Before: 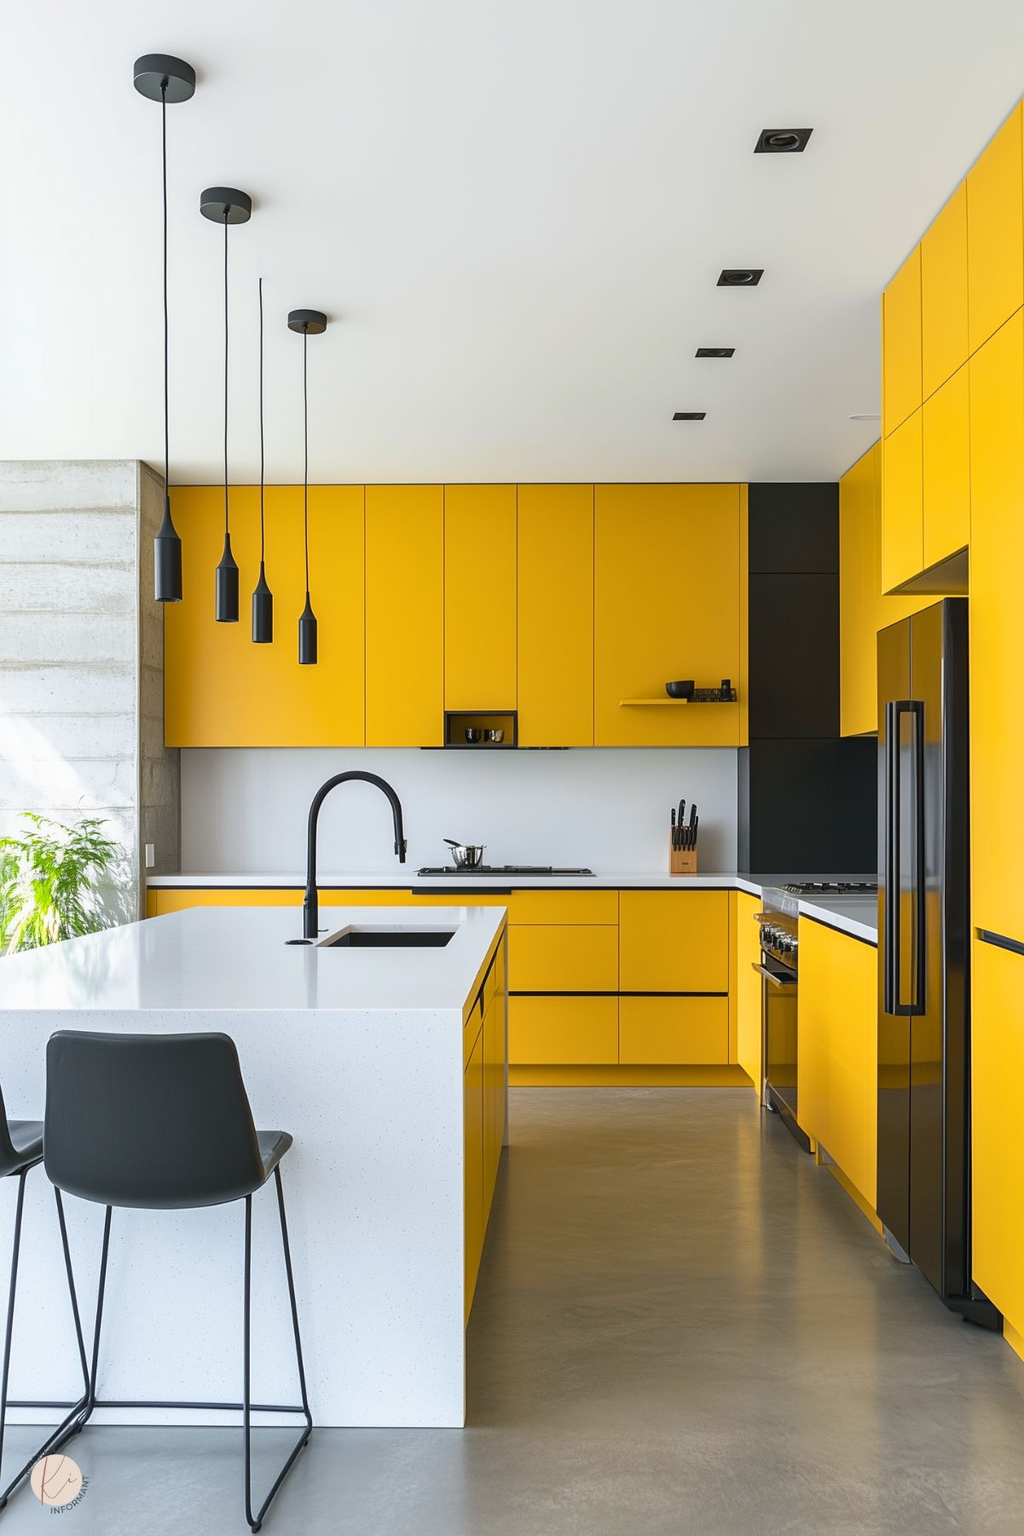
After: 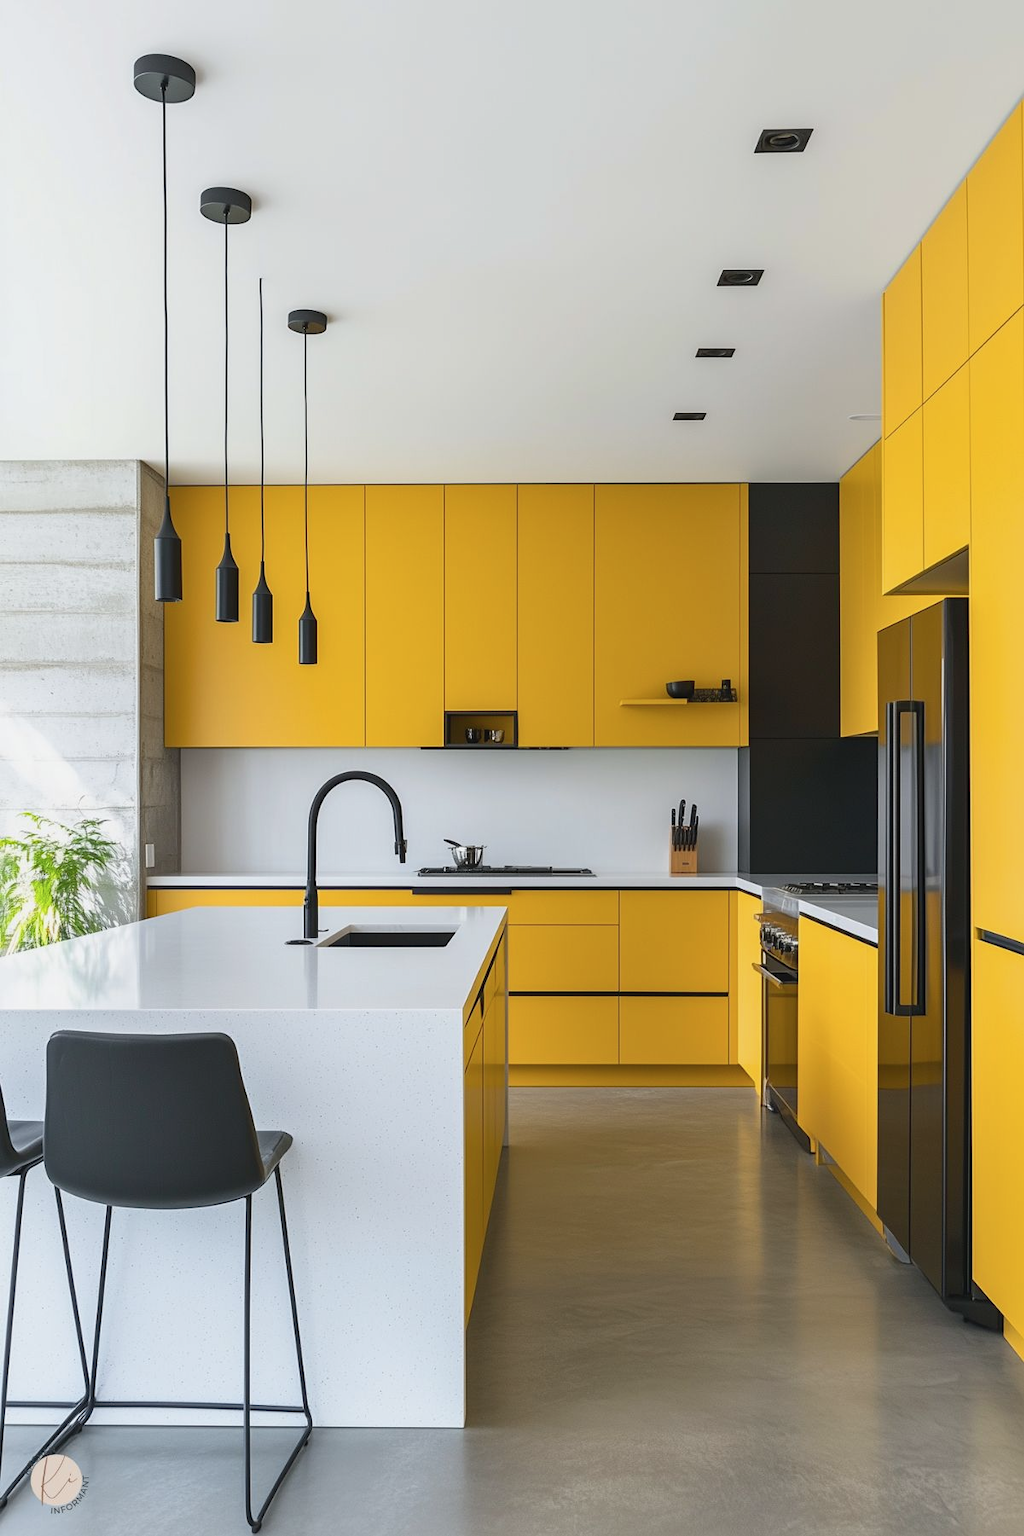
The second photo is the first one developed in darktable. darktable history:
contrast brightness saturation: contrast -0.066, brightness -0.032, saturation -0.112
